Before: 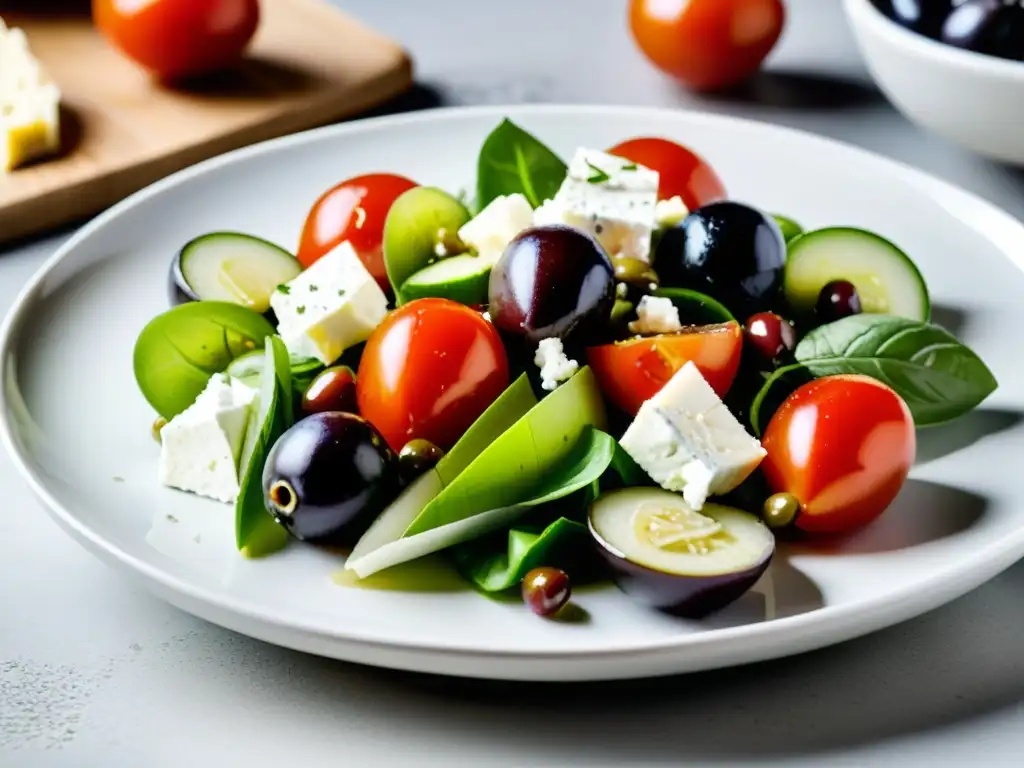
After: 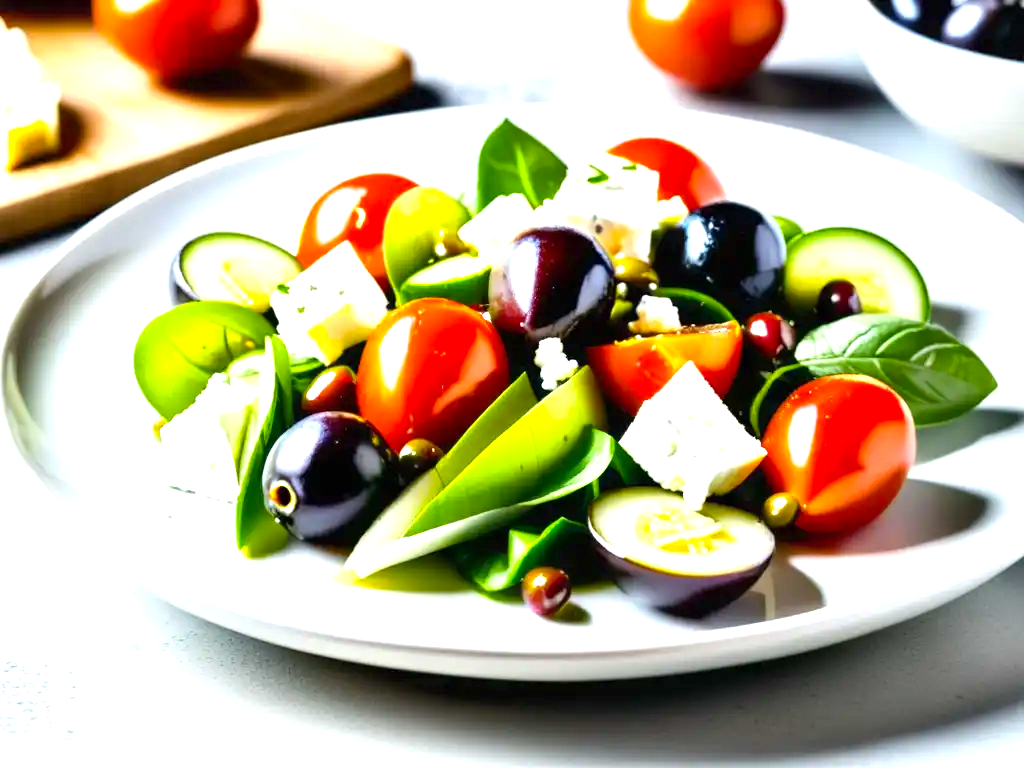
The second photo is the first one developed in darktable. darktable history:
color balance rgb: perceptual saturation grading › global saturation 25.705%
exposure: black level correction 0, exposure 1.124 EV, compensate highlight preservation false
